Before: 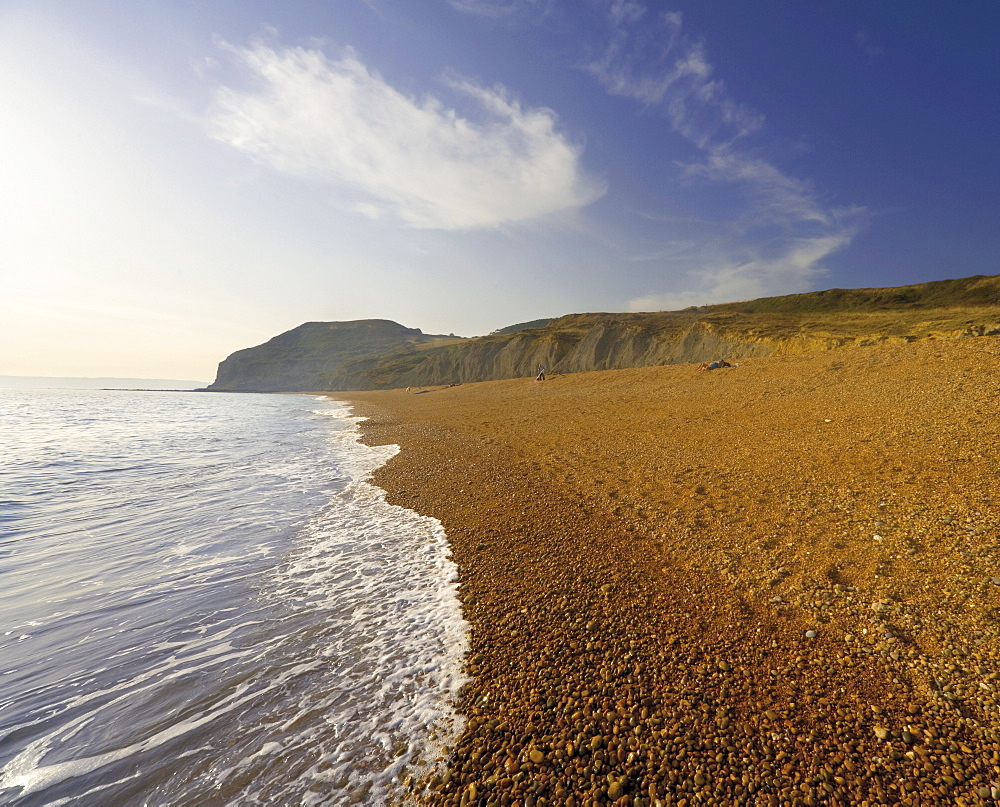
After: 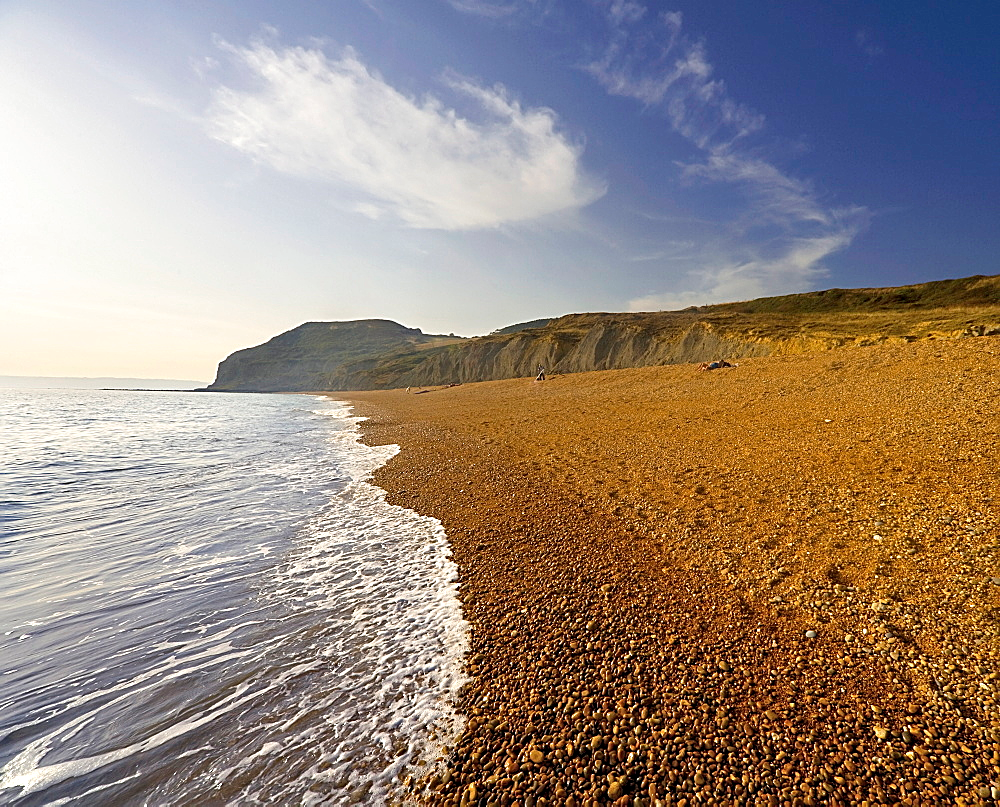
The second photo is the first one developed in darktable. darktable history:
sharpen: on, module defaults
contrast equalizer: y [[0.524, 0.538, 0.547, 0.548, 0.538, 0.524], [0.5 ×6], [0.5 ×6], [0 ×6], [0 ×6]]
